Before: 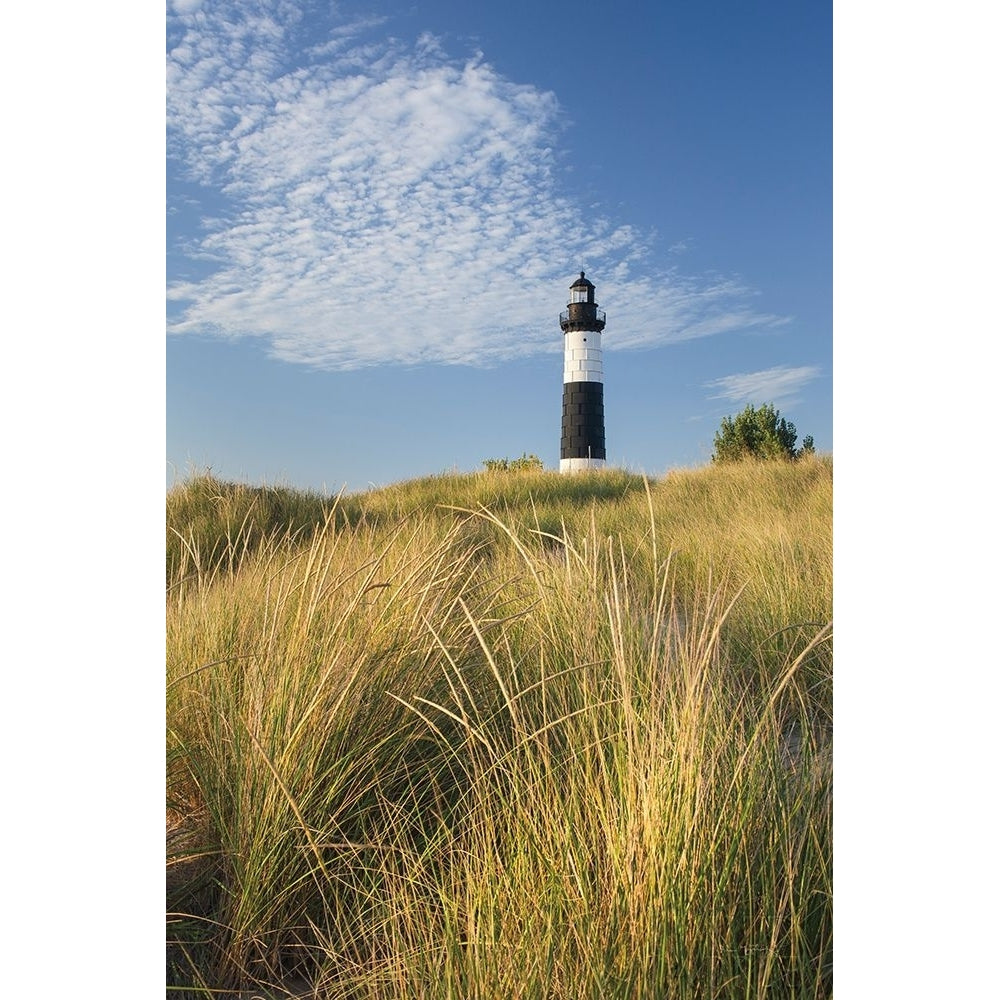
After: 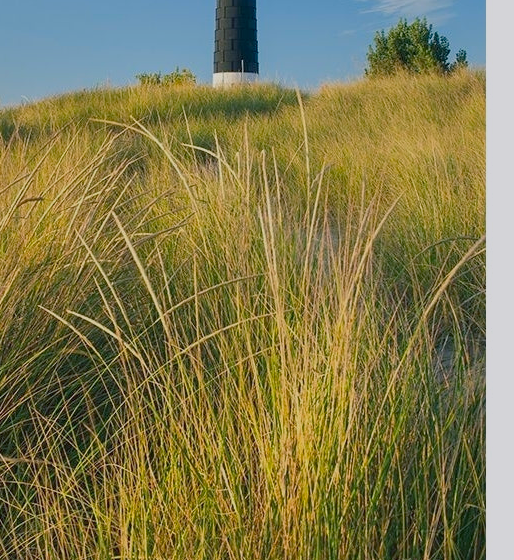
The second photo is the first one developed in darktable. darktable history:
exposure: exposure -0.064 EV, compensate exposure bias true, compensate highlight preservation false
crop: left 34.738%, top 38.654%, right 13.775%, bottom 5.317%
color balance rgb: power › luminance -7.768%, power › chroma 1.108%, power › hue 217.67°, perceptual saturation grading › global saturation 24.934%, hue shift -2.04°, contrast -21.349%
